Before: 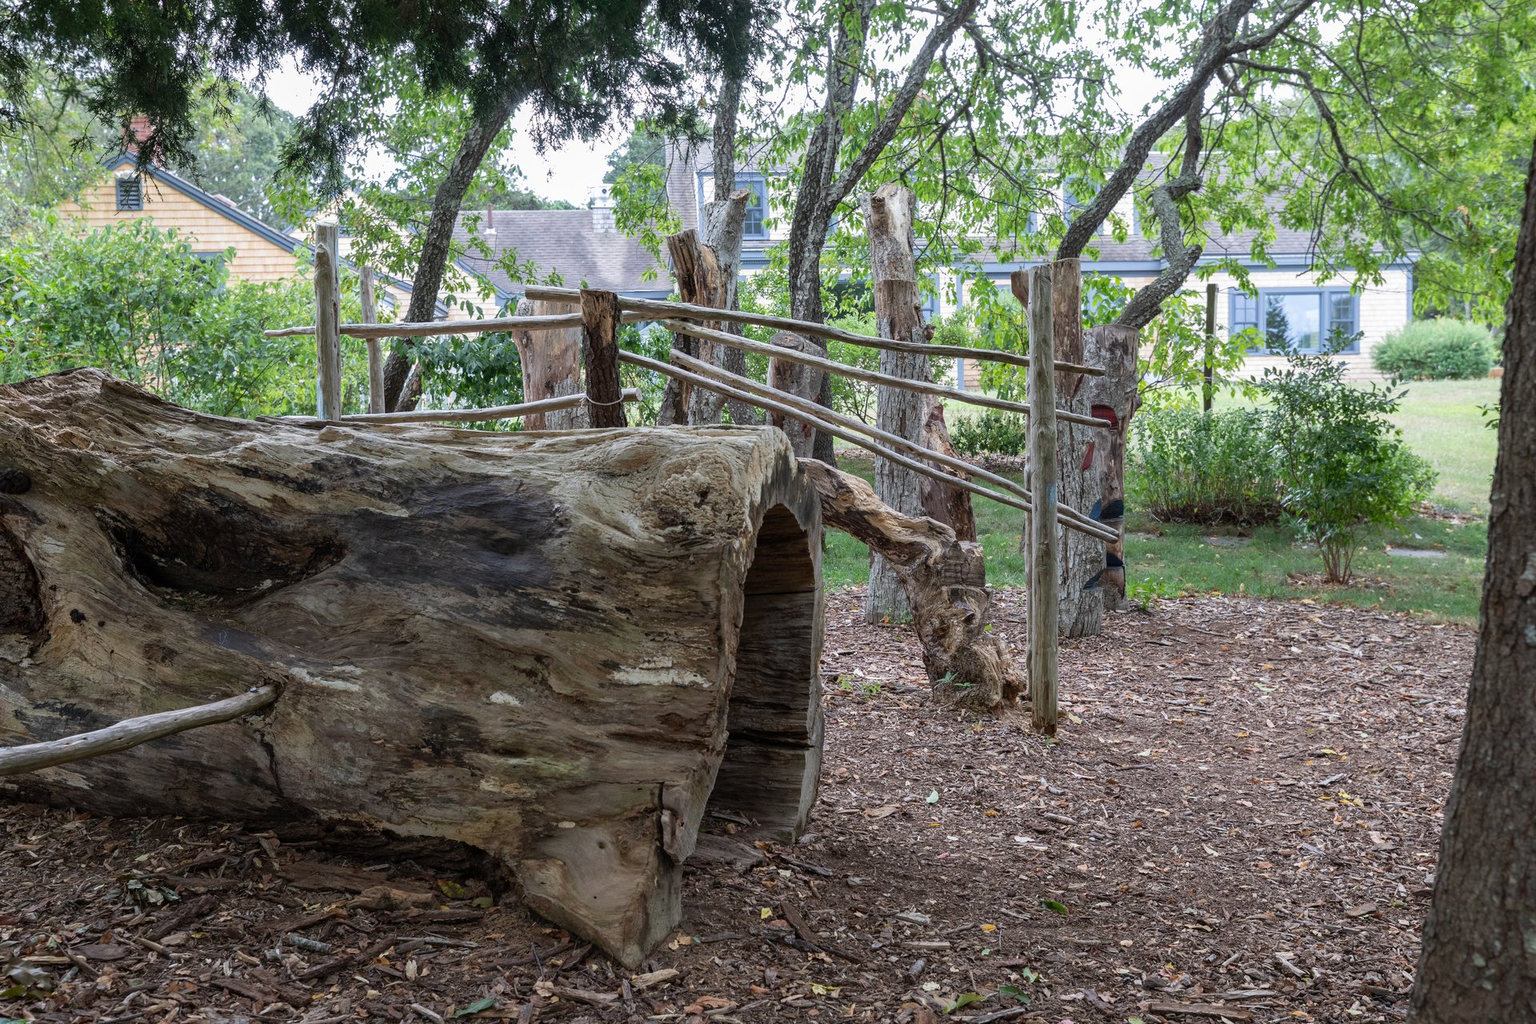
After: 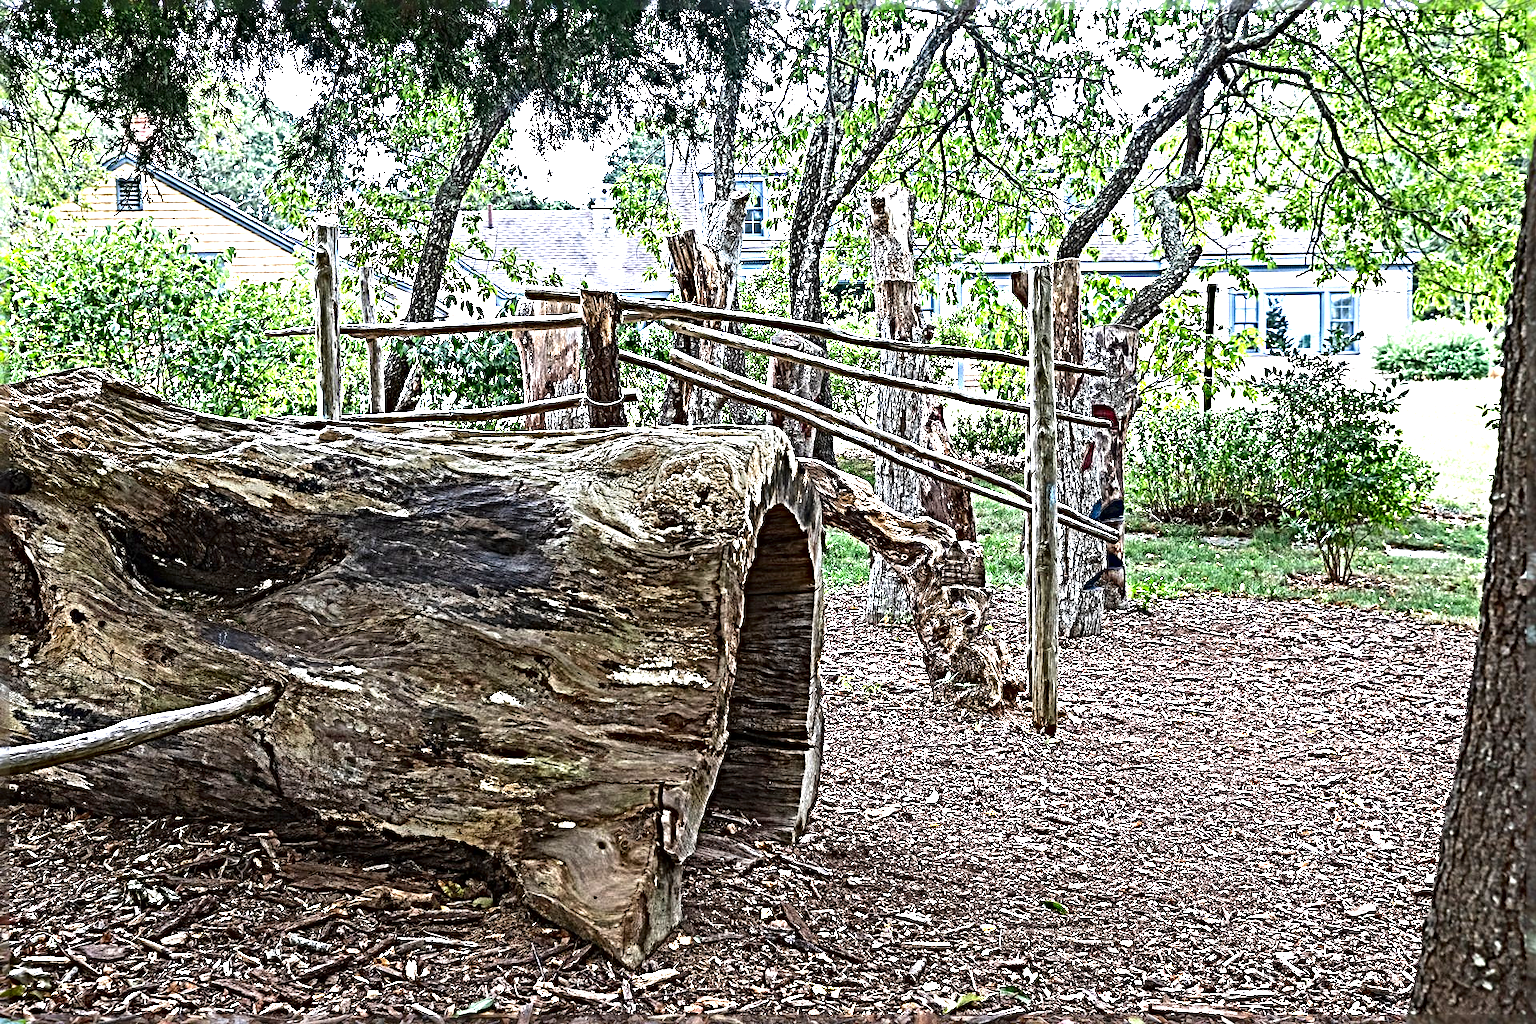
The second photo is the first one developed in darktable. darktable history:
exposure: black level correction -0.002, exposure 1.35 EV, compensate highlight preservation false
sharpen: radius 6.3, amount 1.8, threshold 0
contrast brightness saturation: contrast 0.07, brightness -0.14, saturation 0.11
